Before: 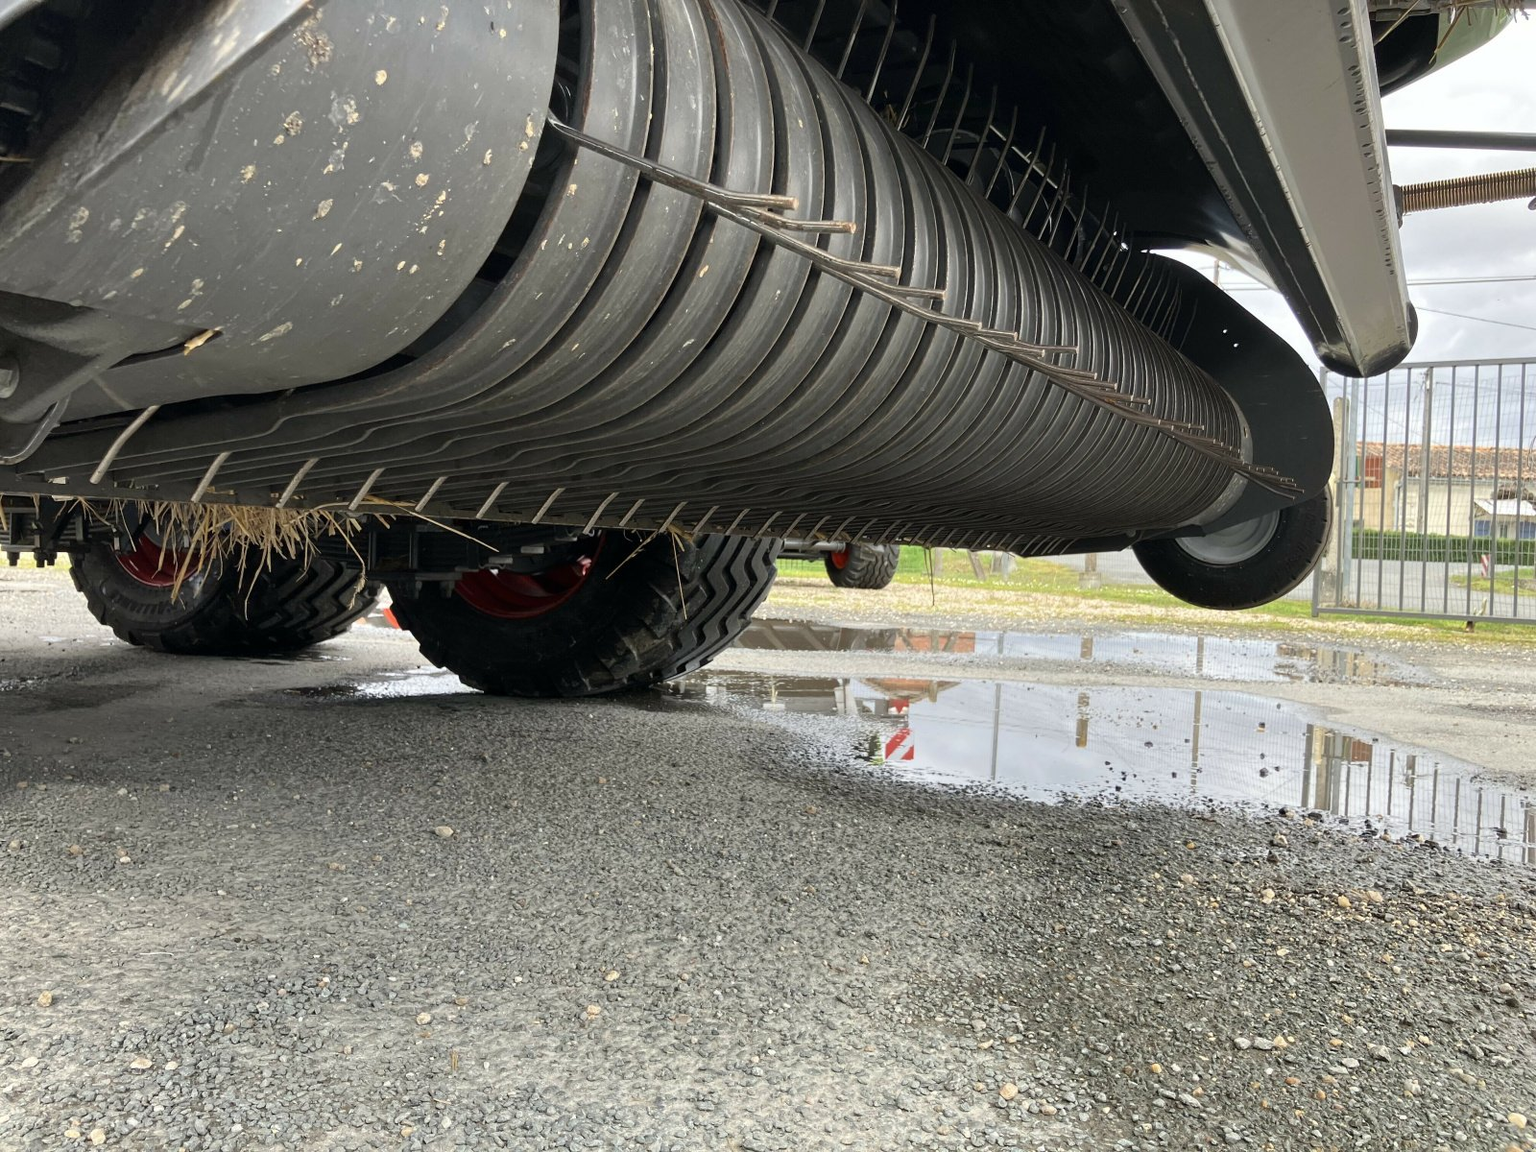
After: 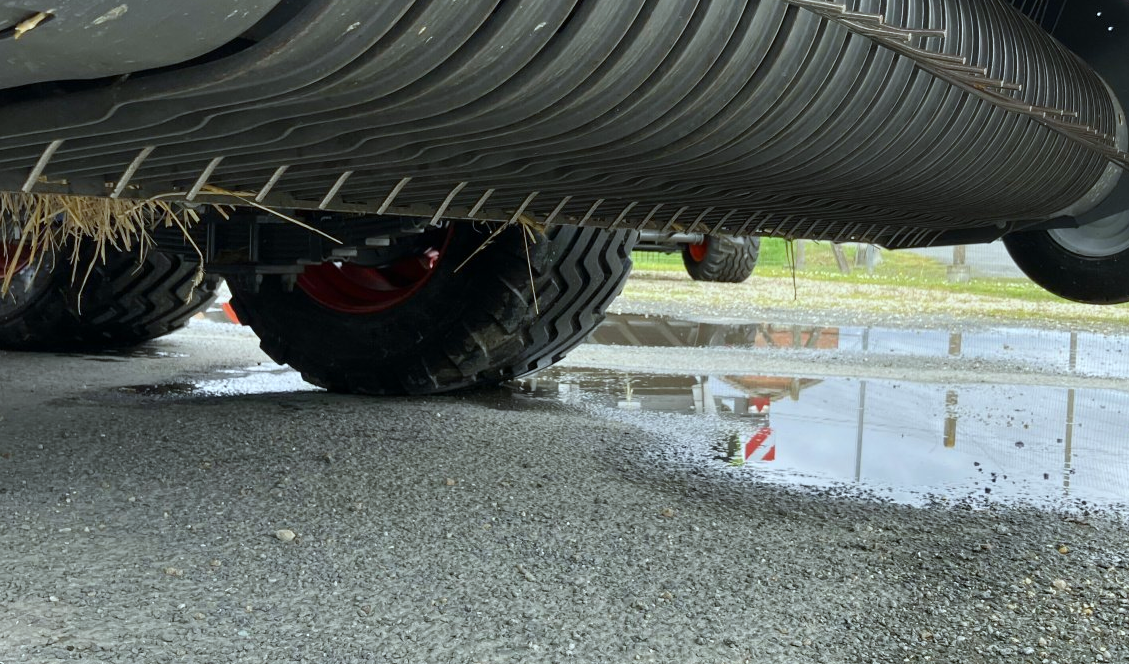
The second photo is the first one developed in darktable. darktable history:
white balance: red 0.925, blue 1.046
color balance rgb: linear chroma grading › shadows 19.44%, linear chroma grading › highlights 3.42%, linear chroma grading › mid-tones 10.16%
crop: left 11.123%, top 27.61%, right 18.3%, bottom 17.034%
